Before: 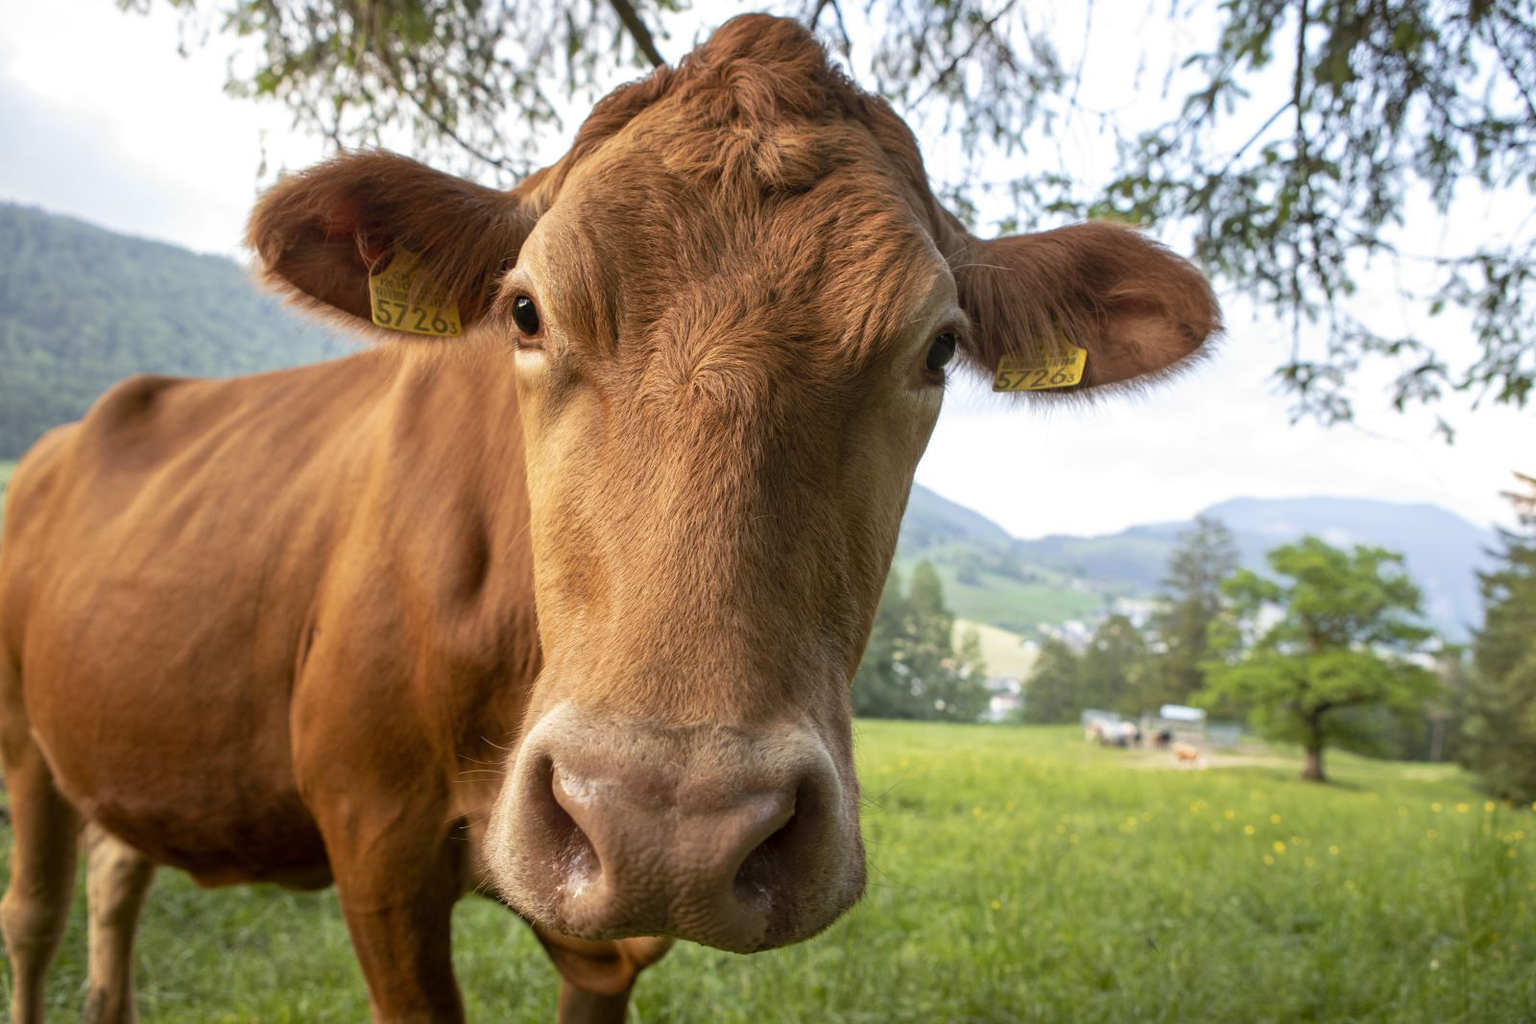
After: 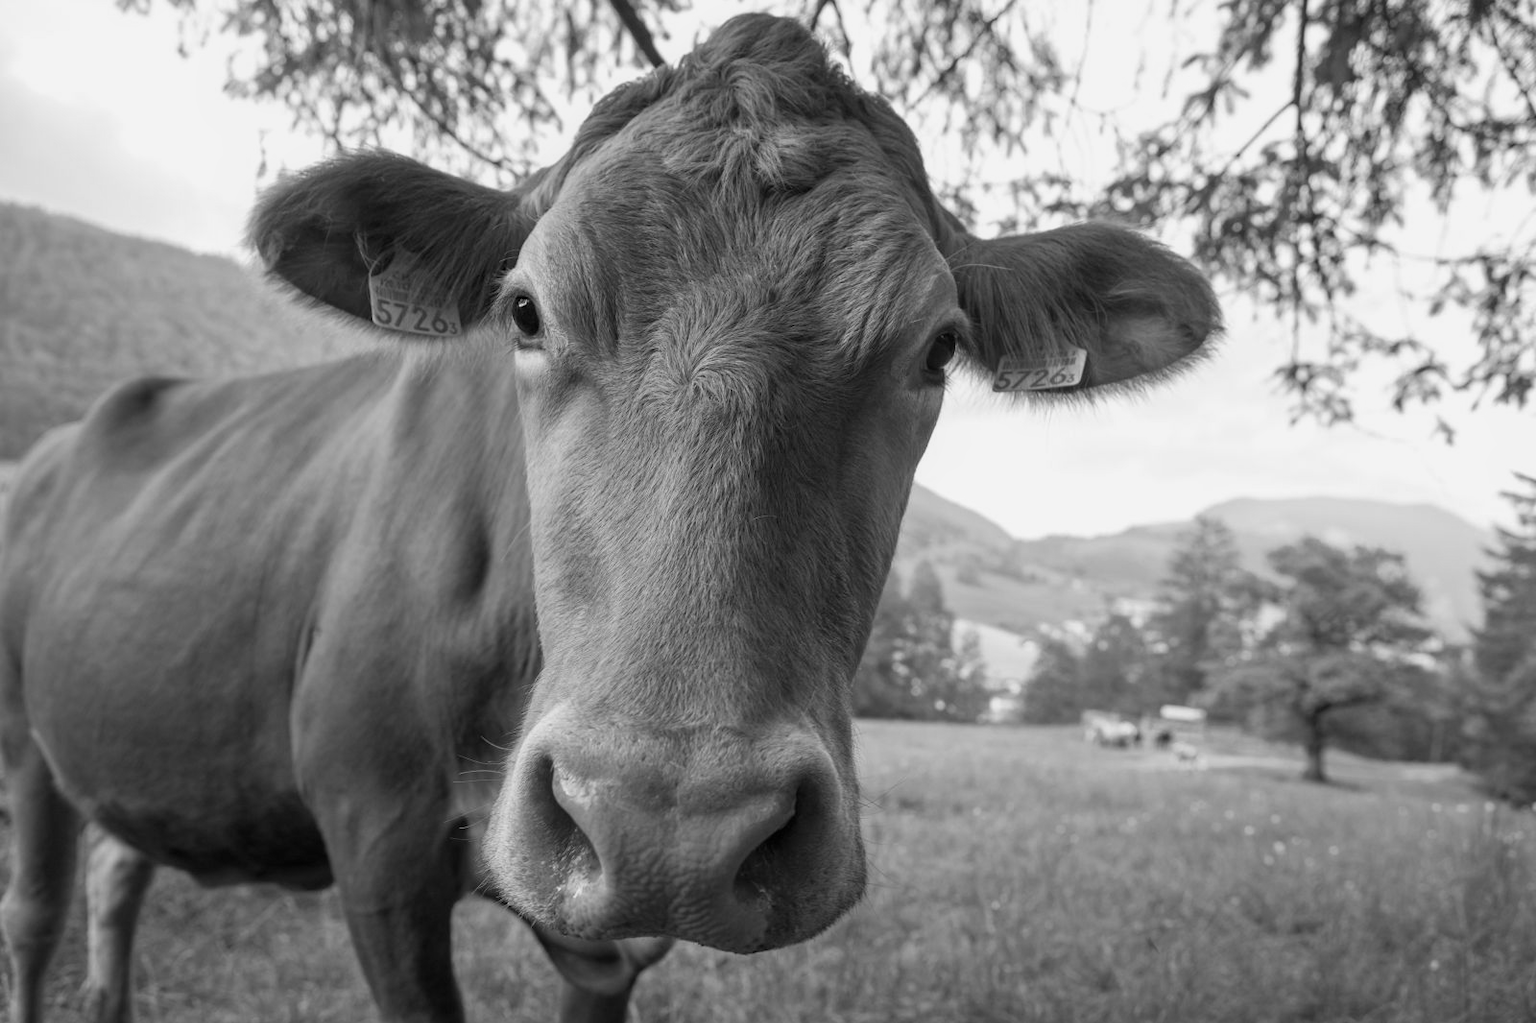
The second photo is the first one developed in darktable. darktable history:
monochrome: a 14.95, b -89.96
crop: bottom 0.071%
